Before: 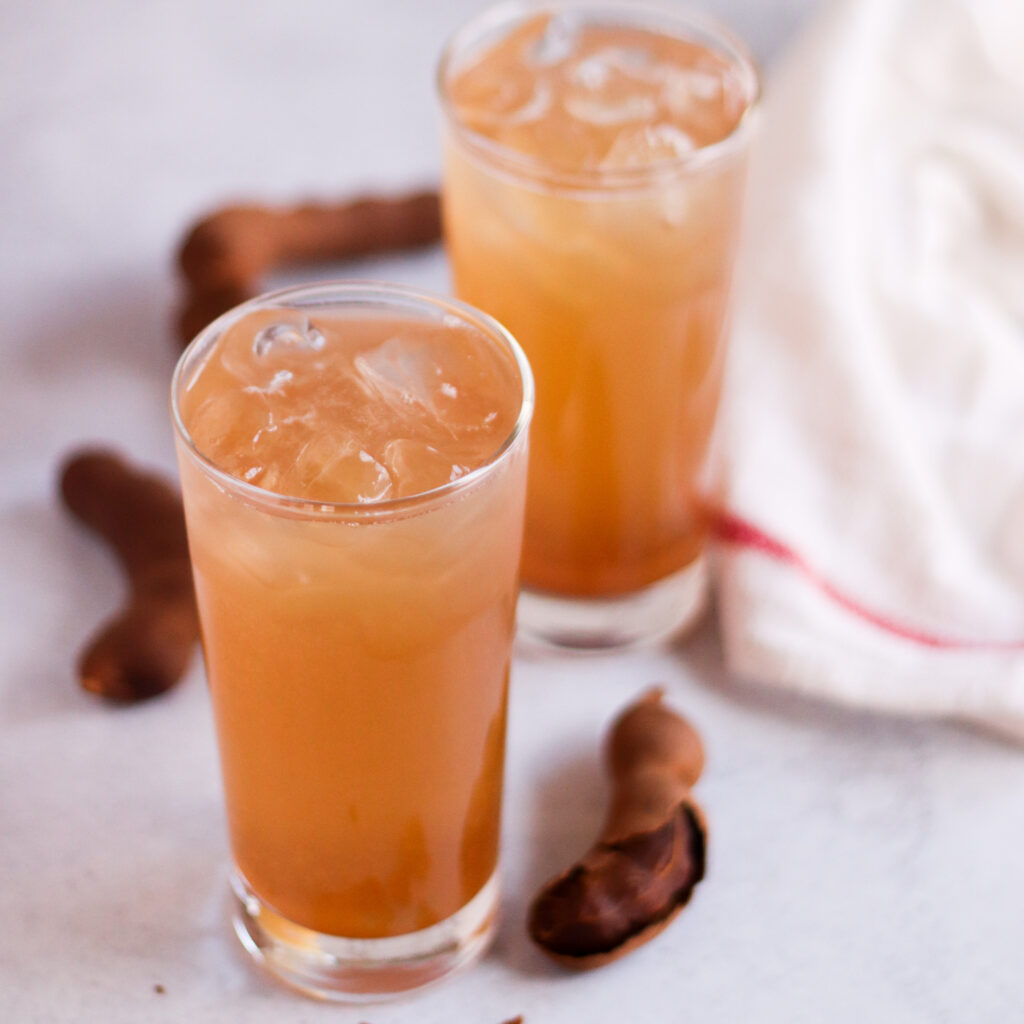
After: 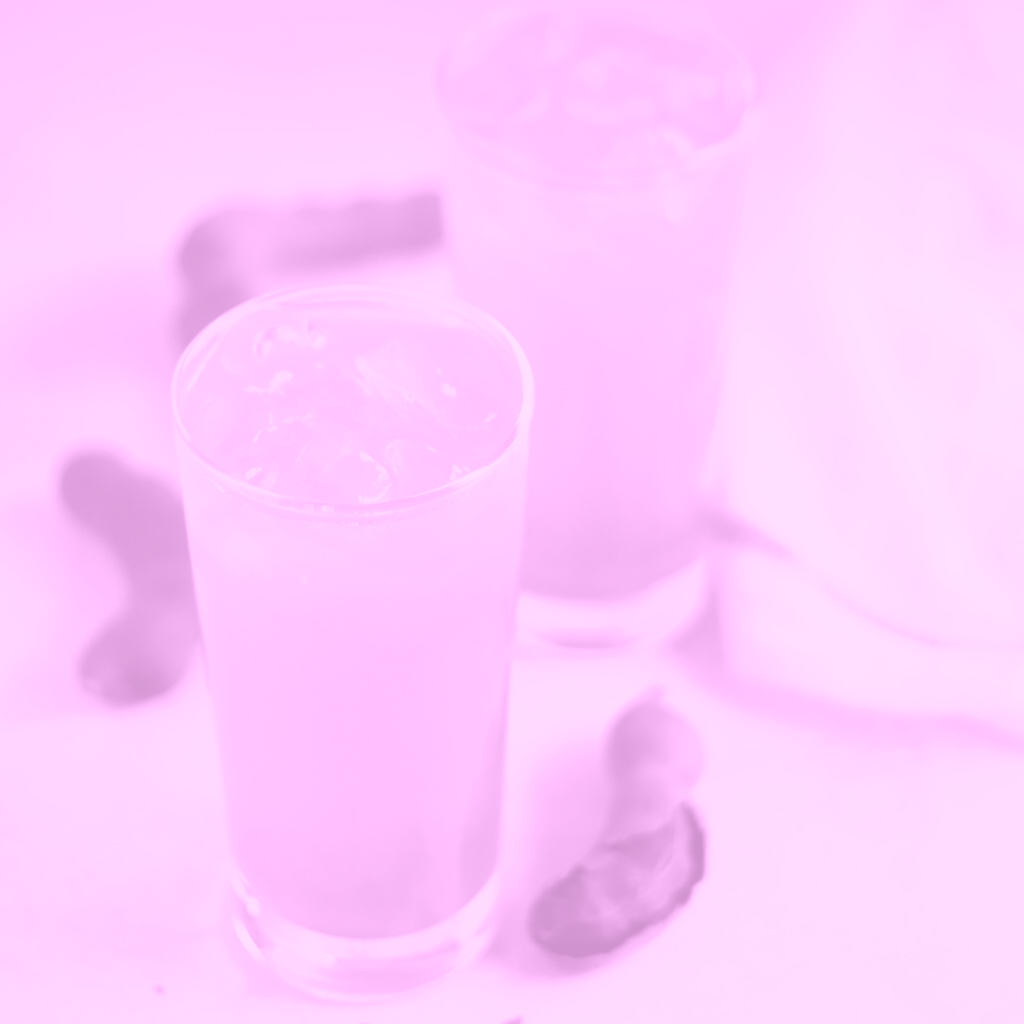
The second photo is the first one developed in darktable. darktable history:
graduated density: density 2.02 EV, hardness 44%, rotation 0.374°, offset 8.21, hue 208.8°, saturation 97%
colorize: hue 331.2°, saturation 75%, source mix 30.28%, lightness 70.52%, version 1
tone curve: curves: ch0 [(0.013, 0) (0.061, 0.068) (0.239, 0.256) (0.502, 0.505) (0.683, 0.676) (0.761, 0.773) (0.858, 0.858) (0.987, 0.945)]; ch1 [(0, 0) (0.172, 0.123) (0.304, 0.288) (0.414, 0.44) (0.472, 0.473) (0.502, 0.508) (0.521, 0.528) (0.583, 0.595) (0.654, 0.673) (0.728, 0.761) (1, 1)]; ch2 [(0, 0) (0.411, 0.424) (0.485, 0.476) (0.502, 0.502) (0.553, 0.557) (0.57, 0.576) (1, 1)], color space Lab, independent channels, preserve colors none
